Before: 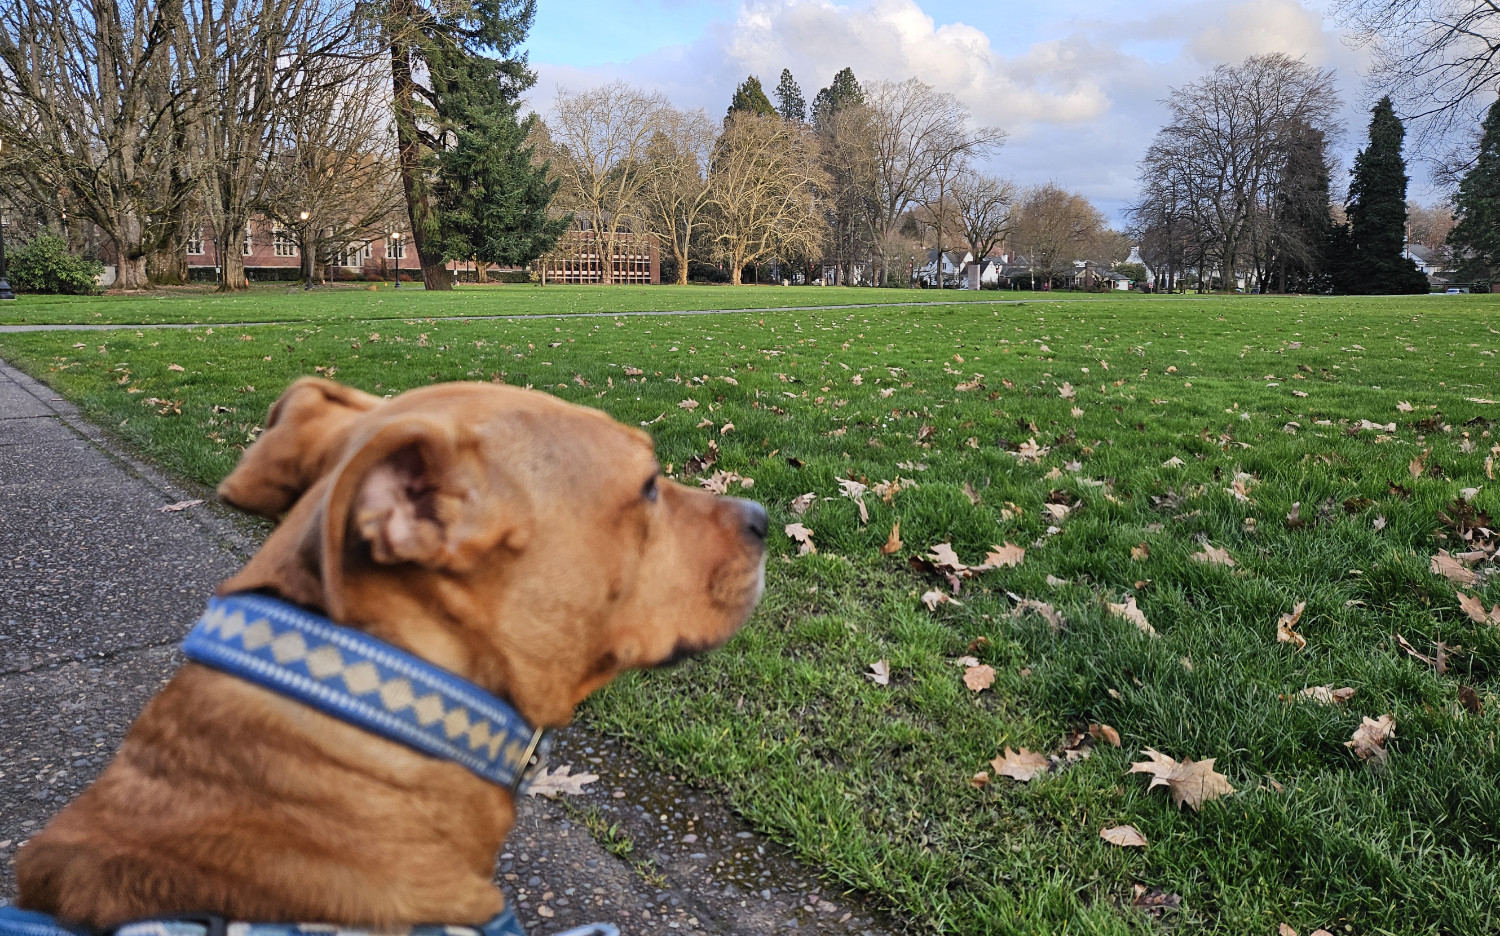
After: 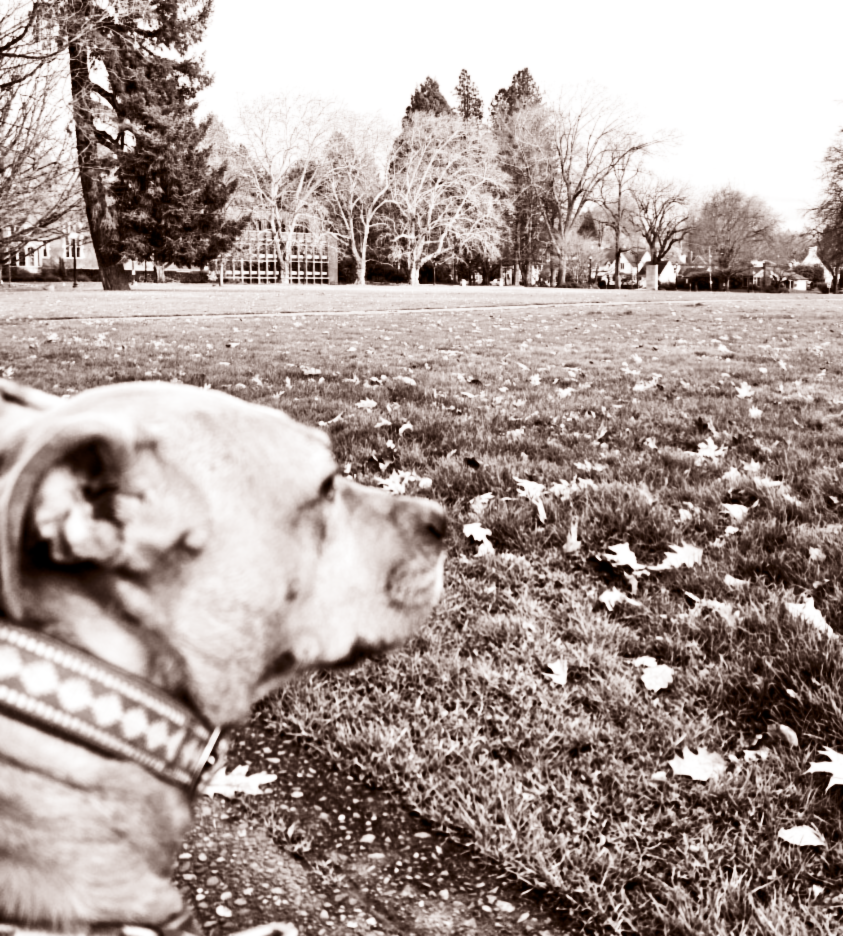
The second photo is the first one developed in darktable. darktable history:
exposure: black level correction 0.008, exposure 0.979 EV, compensate highlight preservation false
rgb levels: mode RGB, independent channels, levels [[0, 0.5, 1], [0, 0.521, 1], [0, 0.536, 1]]
contrast brightness saturation: contrast 0.16, saturation 0.32
lowpass: radius 0.76, contrast 1.56, saturation 0, unbound 0
crop: left 21.496%, right 22.254%
